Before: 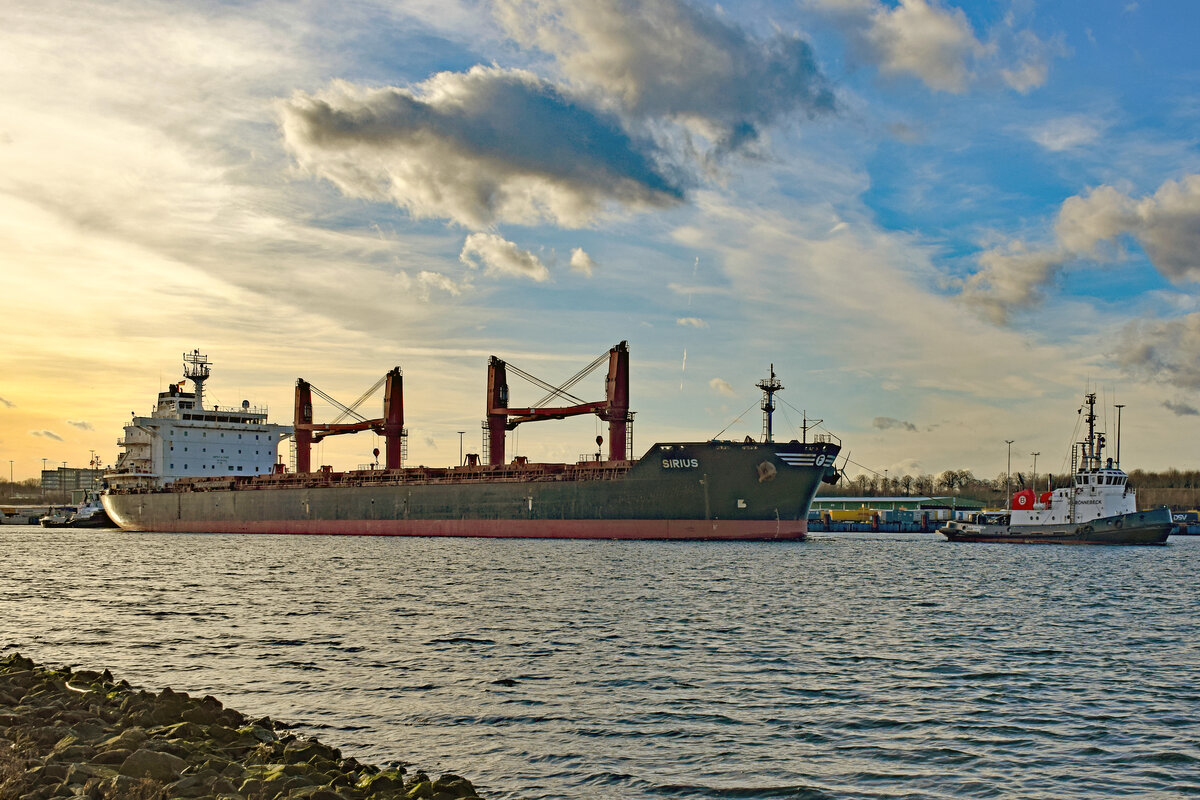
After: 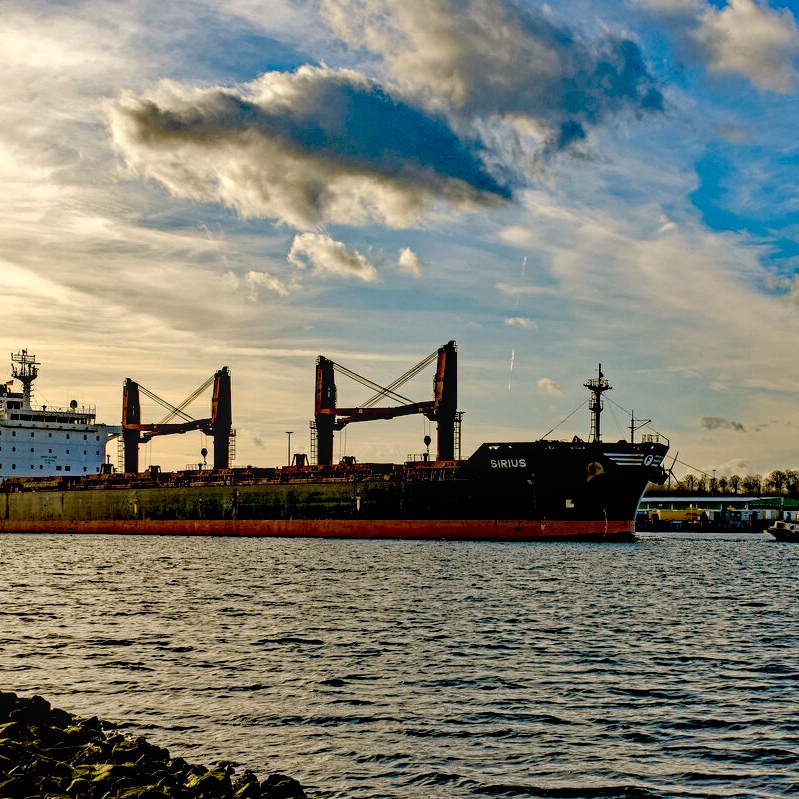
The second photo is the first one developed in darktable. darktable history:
color balance rgb: highlights gain › chroma 1.341%, highlights gain › hue 57.28°, global offset › luminance -0.514%, linear chroma grading › global chroma 9.015%, perceptual saturation grading › global saturation 0.33%, perceptual saturation grading › highlights -30.811%, perceptual saturation grading › shadows 19.298%, global vibrance 21.743%
exposure: black level correction 0.048, exposure 0.012 EV, compensate highlight preservation false
crop and rotate: left 14.366%, right 18.971%
local contrast: on, module defaults
